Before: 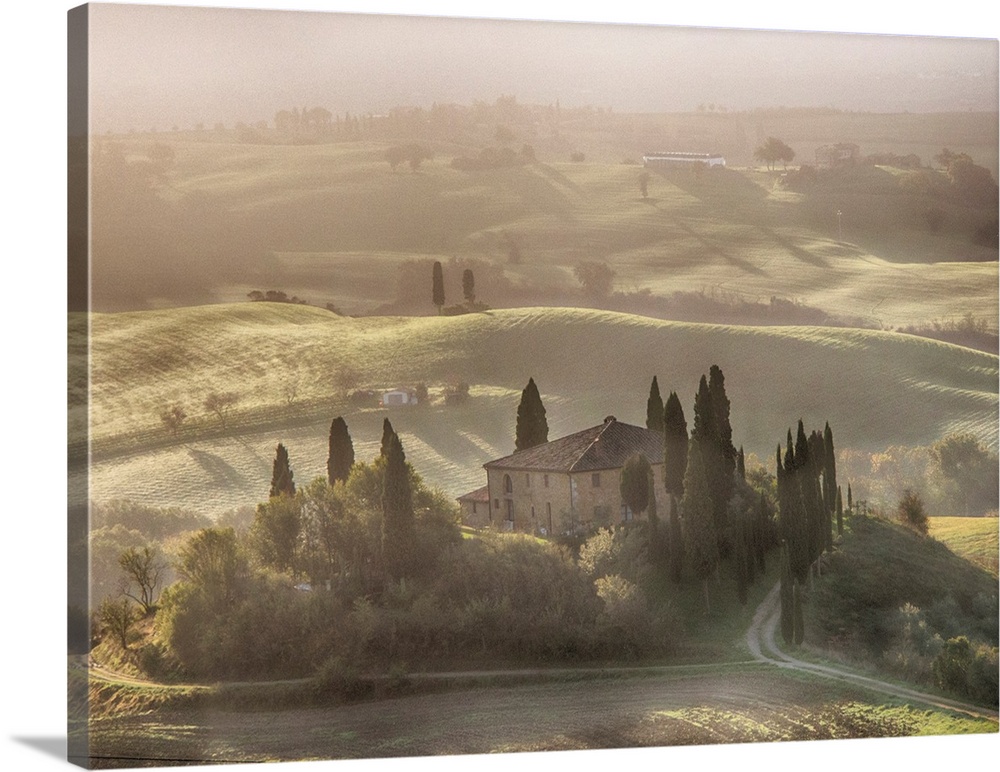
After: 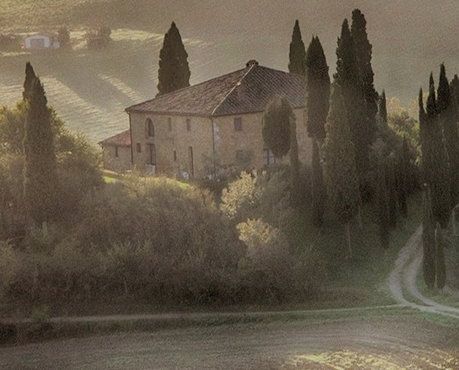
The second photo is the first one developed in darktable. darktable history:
crop: left 35.859%, top 46.147%, right 18.19%, bottom 5.812%
filmic rgb: black relative exposure -7.65 EV, white relative exposure 4.56 EV, hardness 3.61
